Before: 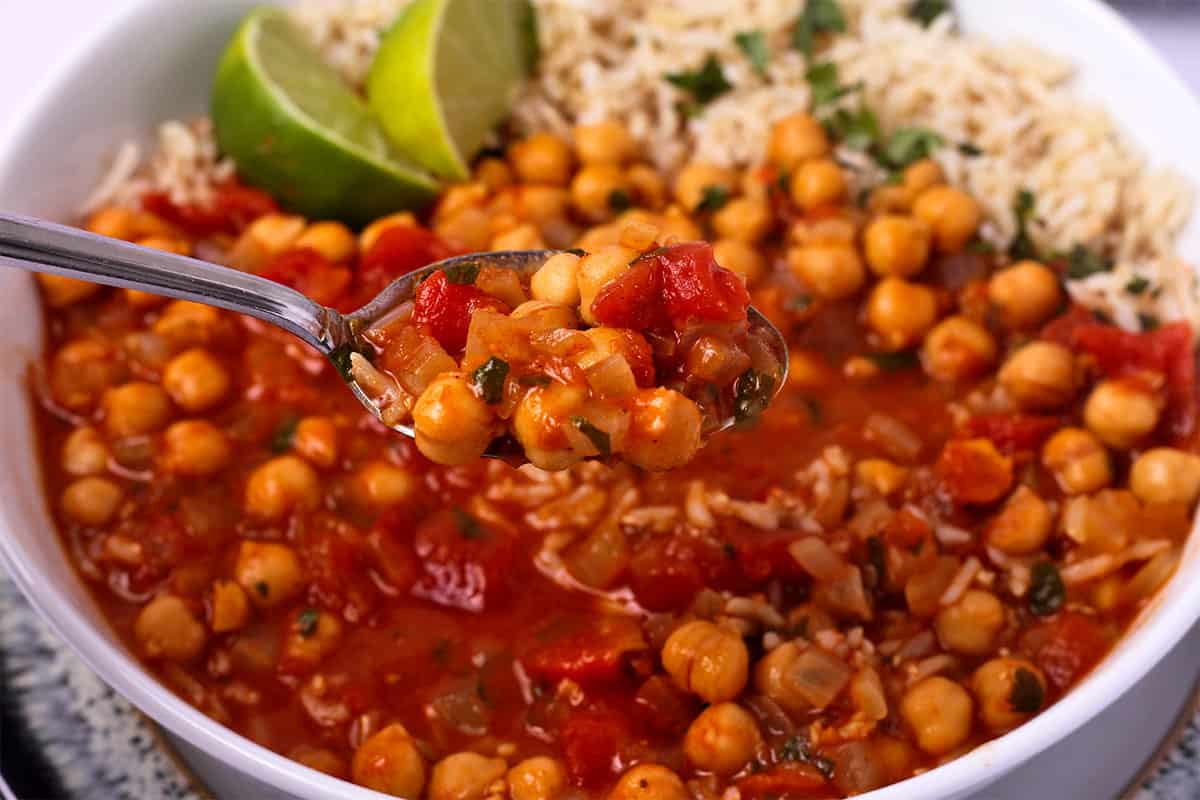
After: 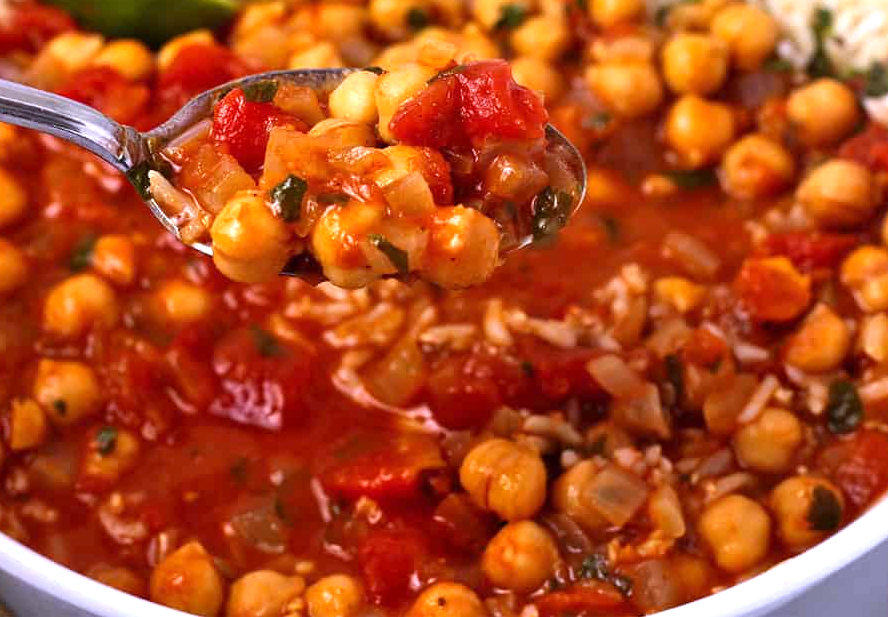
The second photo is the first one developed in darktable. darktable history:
crop: left 16.871%, top 22.857%, right 9.116%
white balance: red 0.954, blue 1.079
exposure: exposure 0.6 EV, compensate highlight preservation false
